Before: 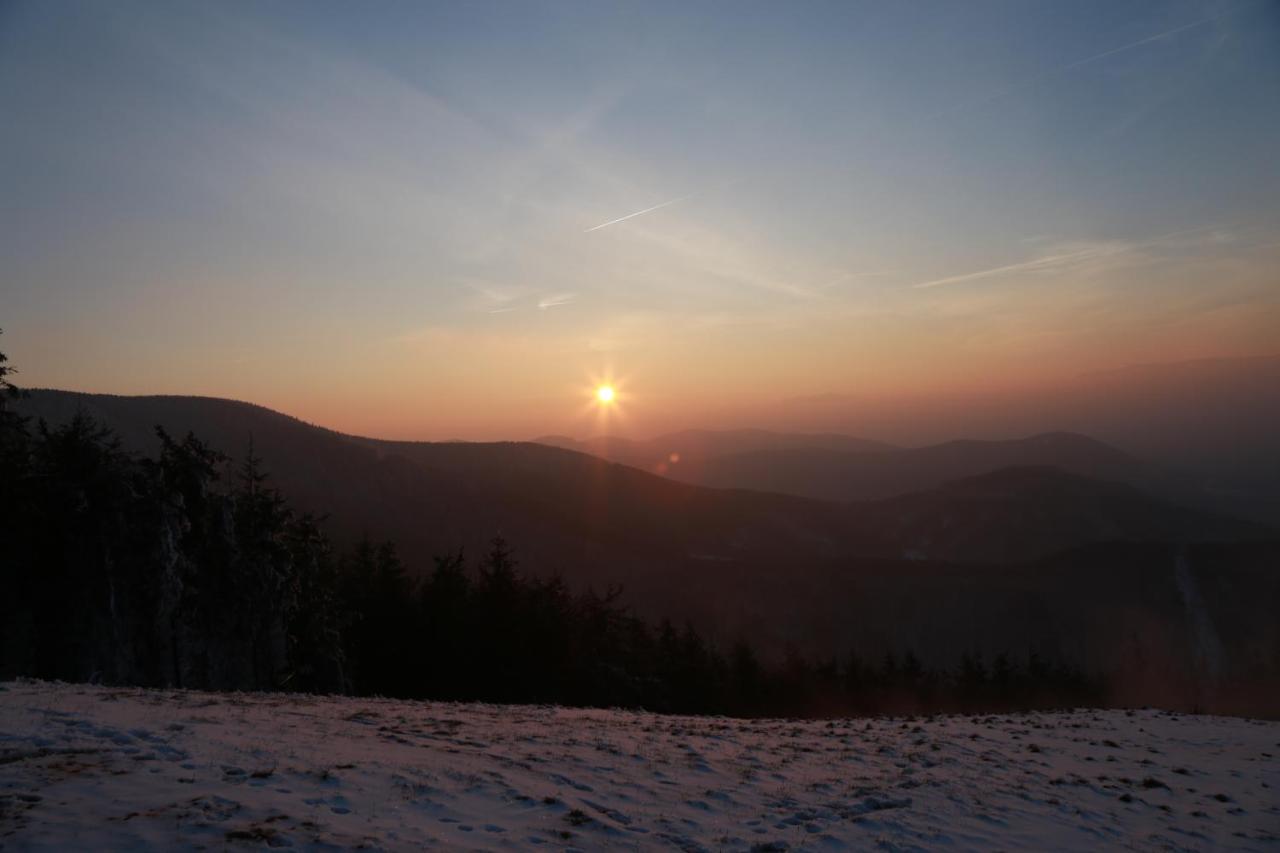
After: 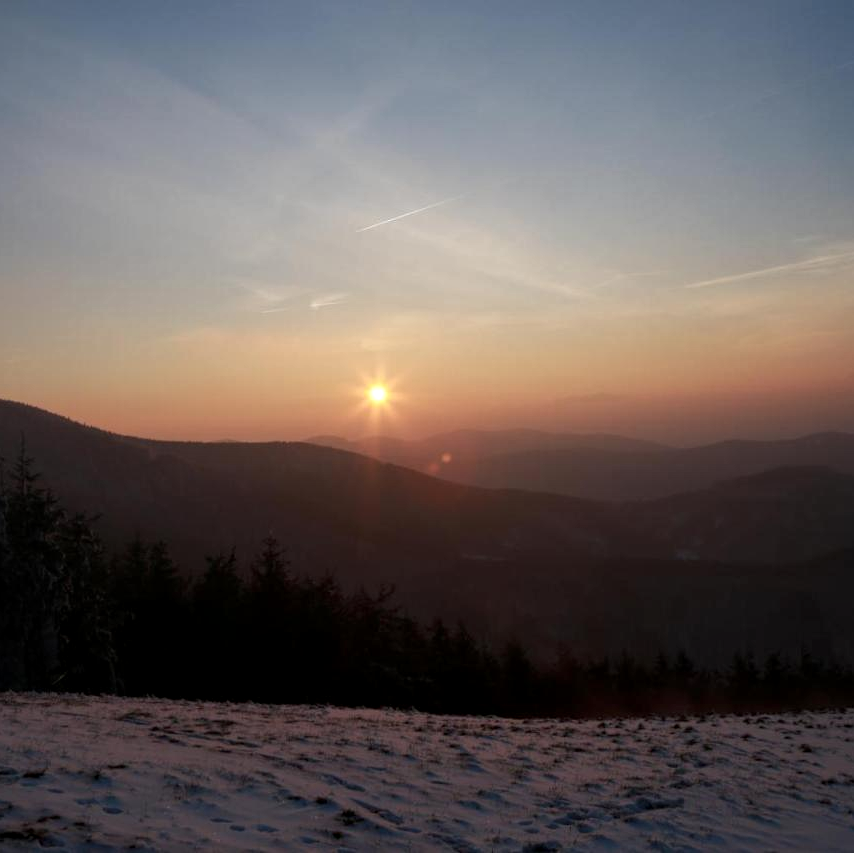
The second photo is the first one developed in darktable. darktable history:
crop and rotate: left 17.829%, right 15.441%
local contrast: on, module defaults
